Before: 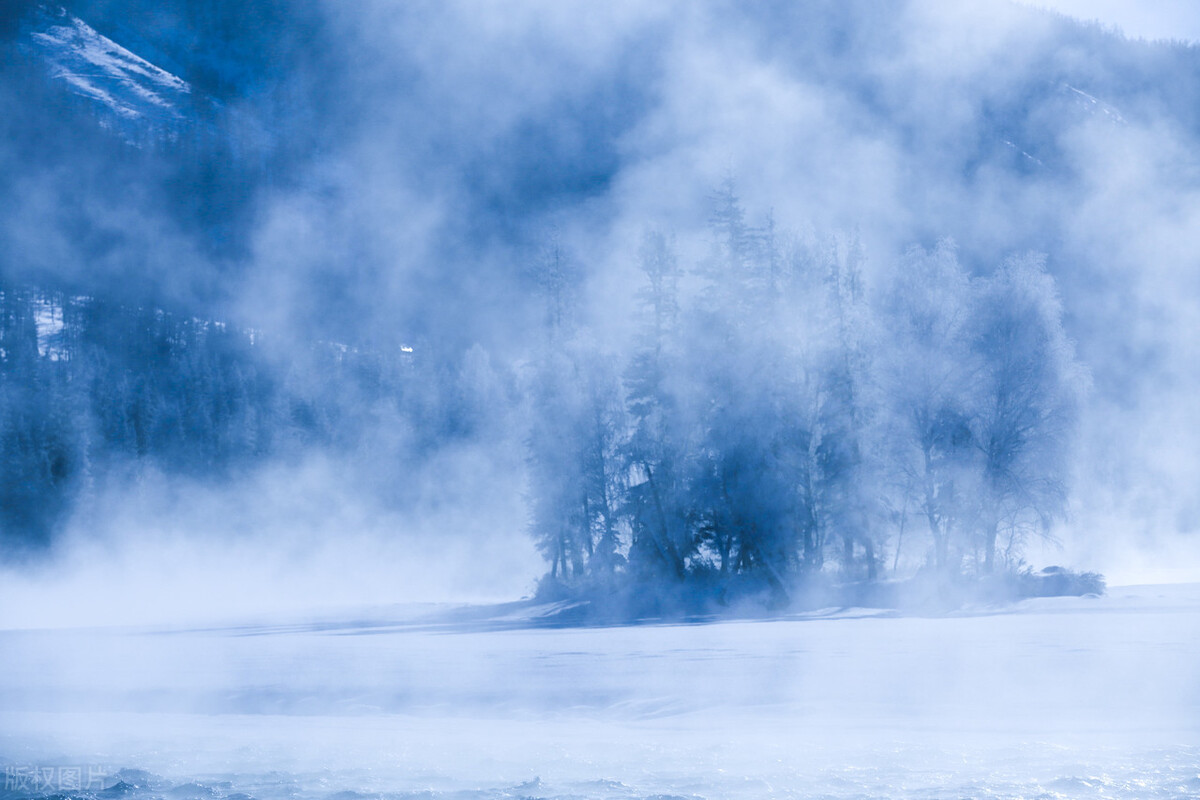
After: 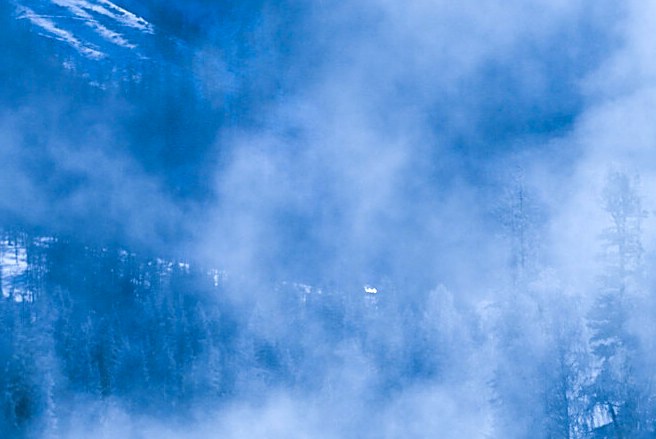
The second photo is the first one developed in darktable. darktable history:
crop and rotate: left 3.047%, top 7.509%, right 42.236%, bottom 37.598%
exposure: exposure 0.258 EV, compensate highlight preservation false
sharpen: on, module defaults
vibrance: vibrance 75%
